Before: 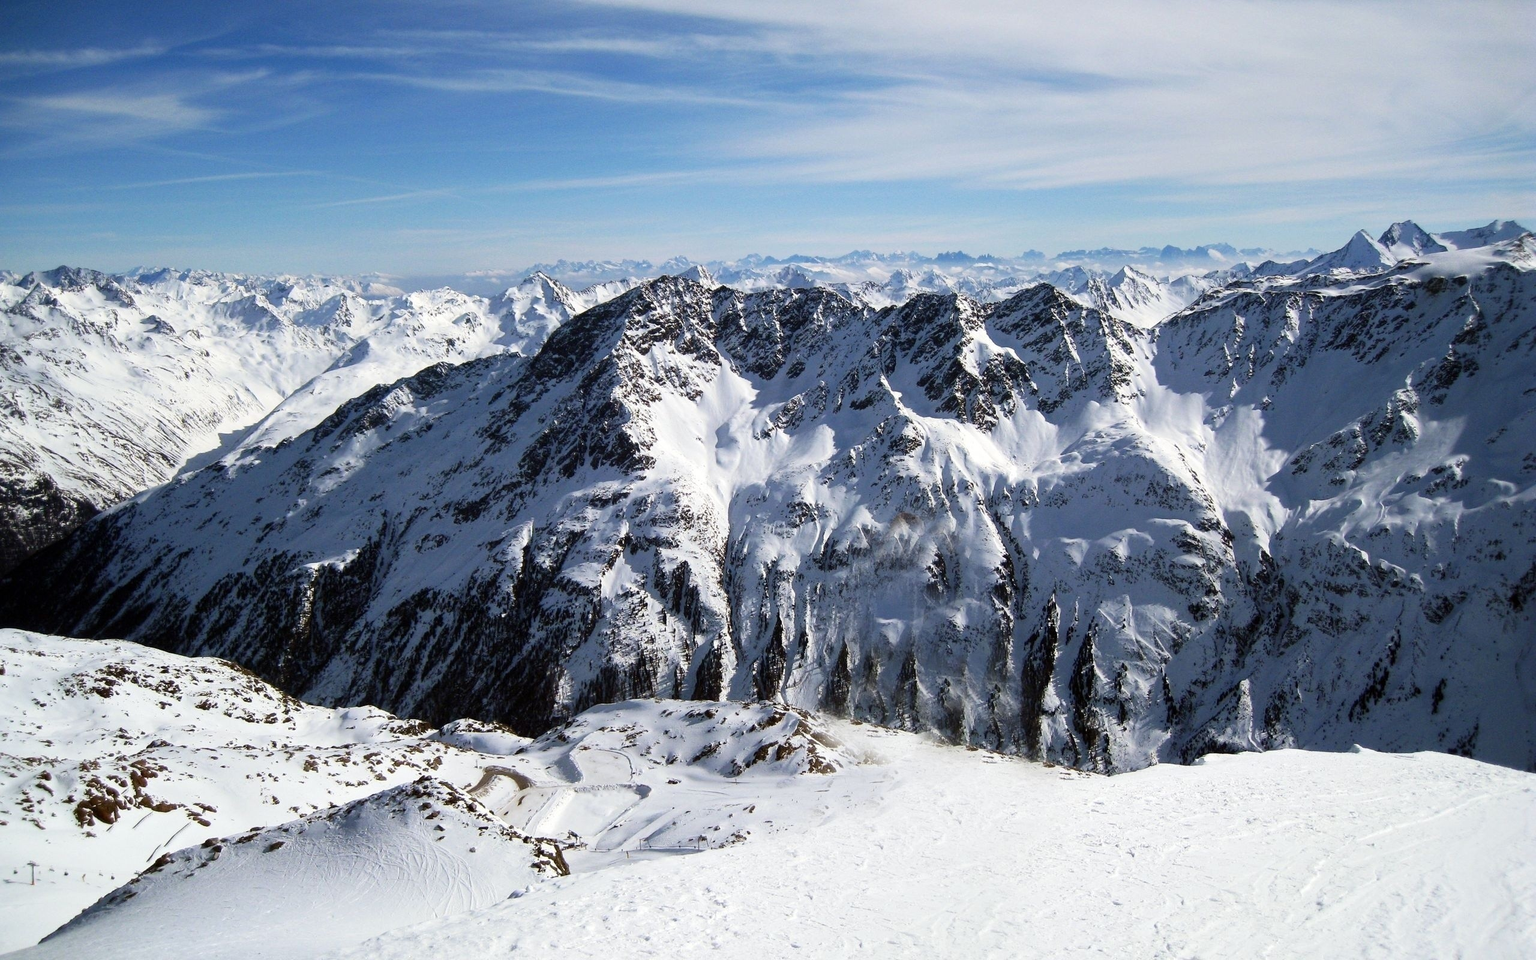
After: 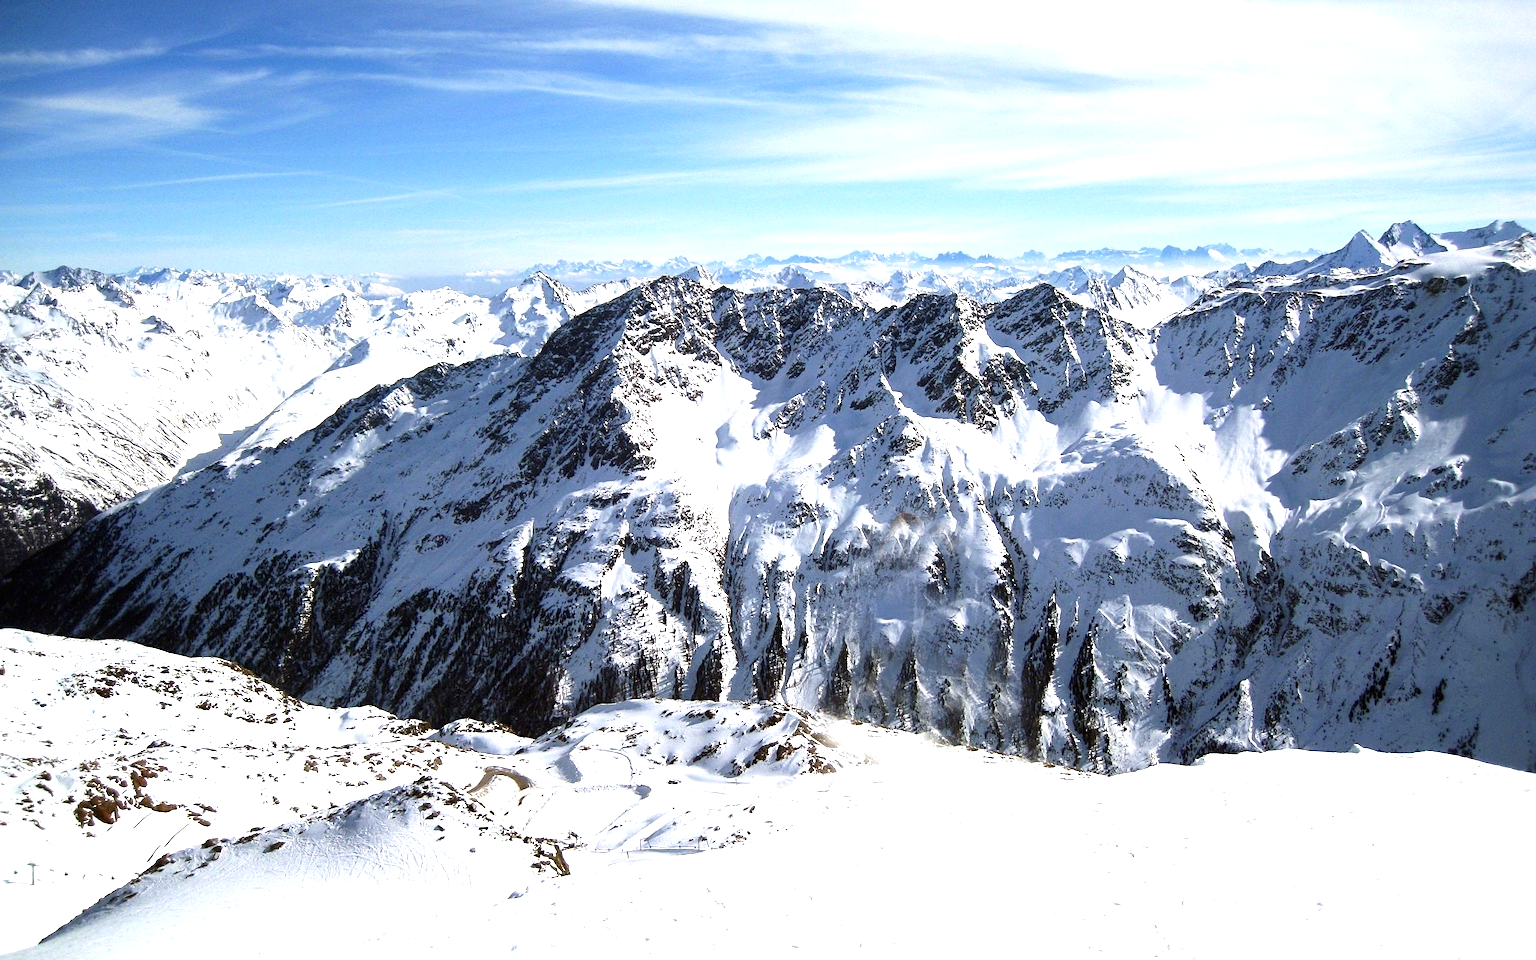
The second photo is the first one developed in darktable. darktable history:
sharpen: amount 0.203
exposure: black level correction 0, exposure 0.895 EV, compensate exposure bias true, compensate highlight preservation false
